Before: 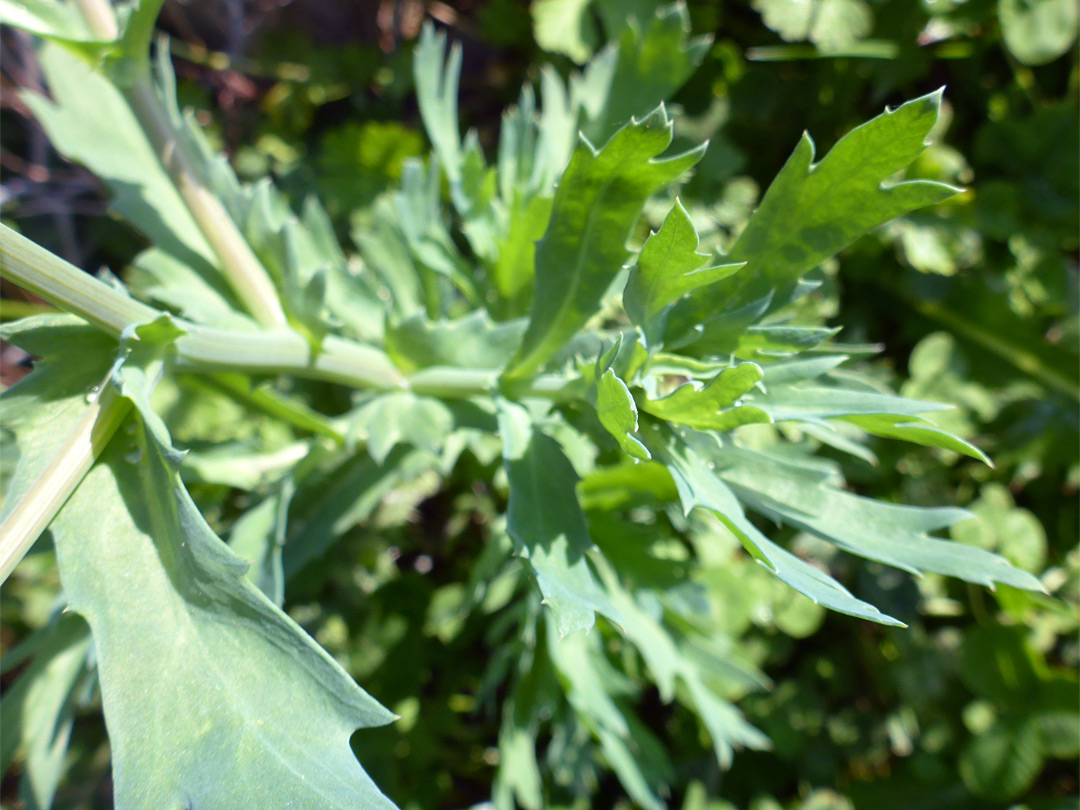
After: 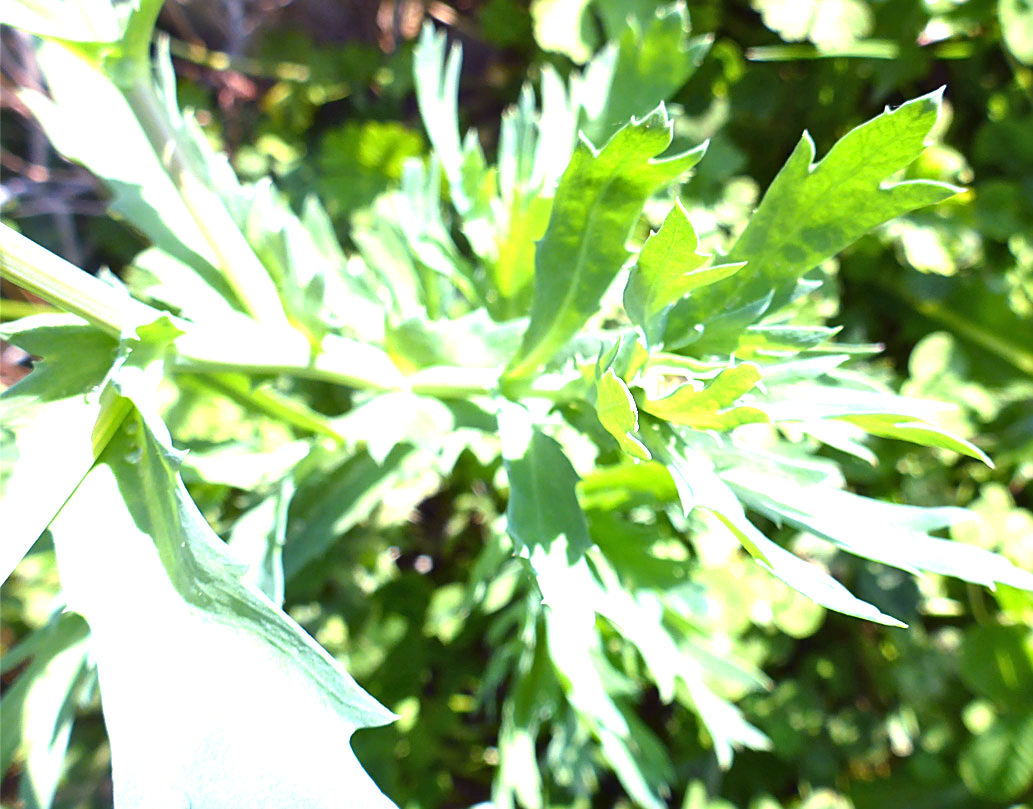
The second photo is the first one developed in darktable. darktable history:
exposure: black level correction 0, exposure 1.473 EV, compensate exposure bias true, compensate highlight preservation false
sharpen: on, module defaults
crop: right 4.293%, bottom 0.017%
